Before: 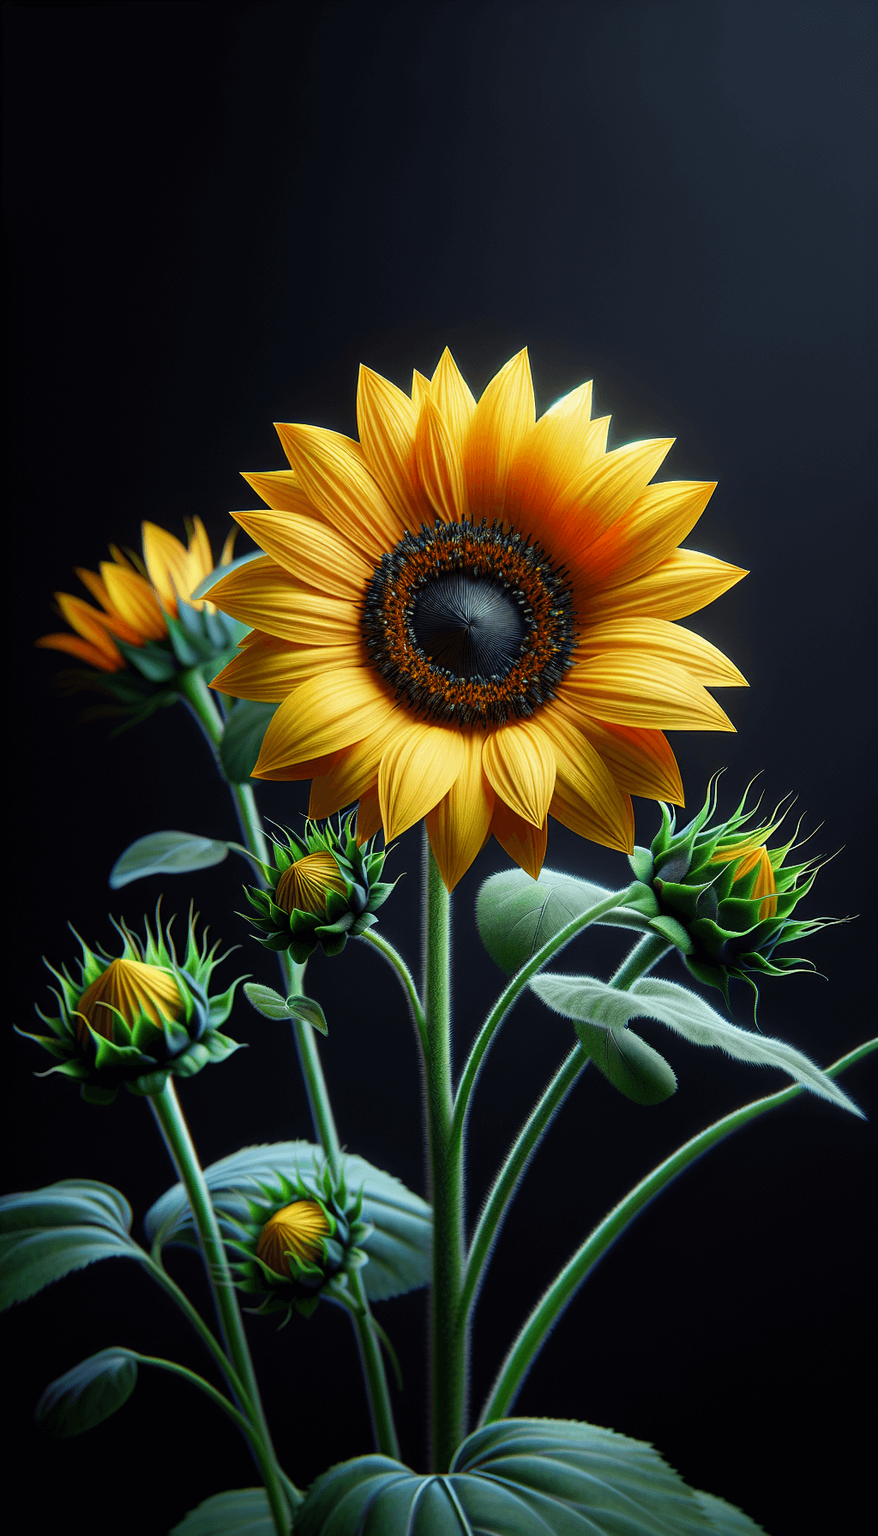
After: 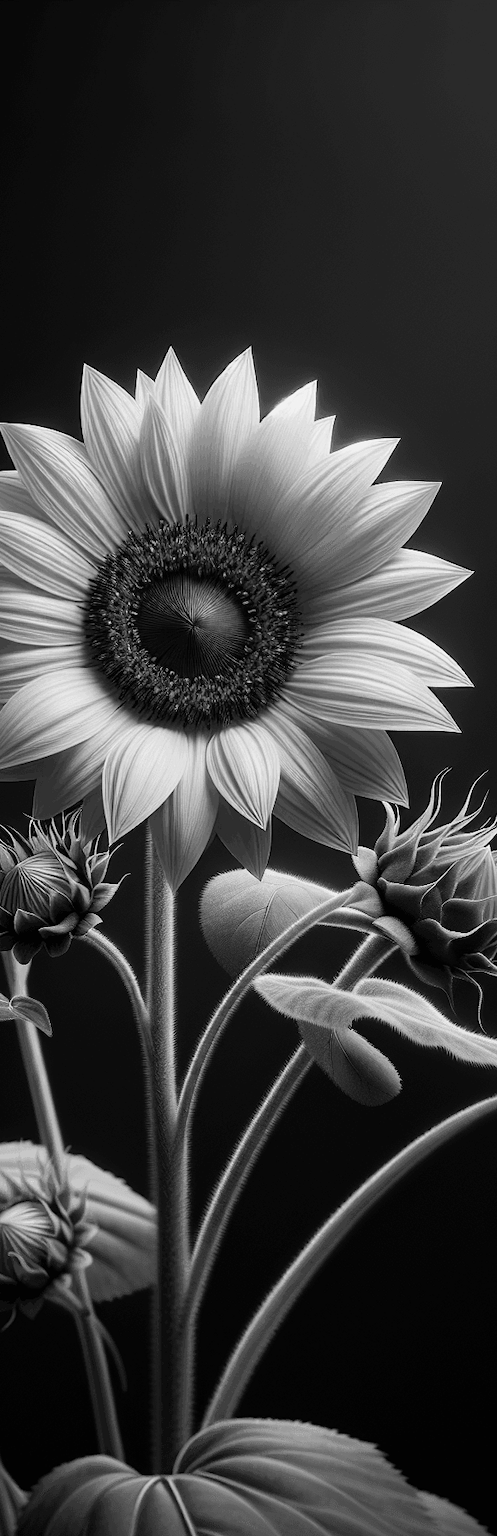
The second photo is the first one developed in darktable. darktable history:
crop: left 31.458%, top 0%, right 11.876%
monochrome: size 3.1
